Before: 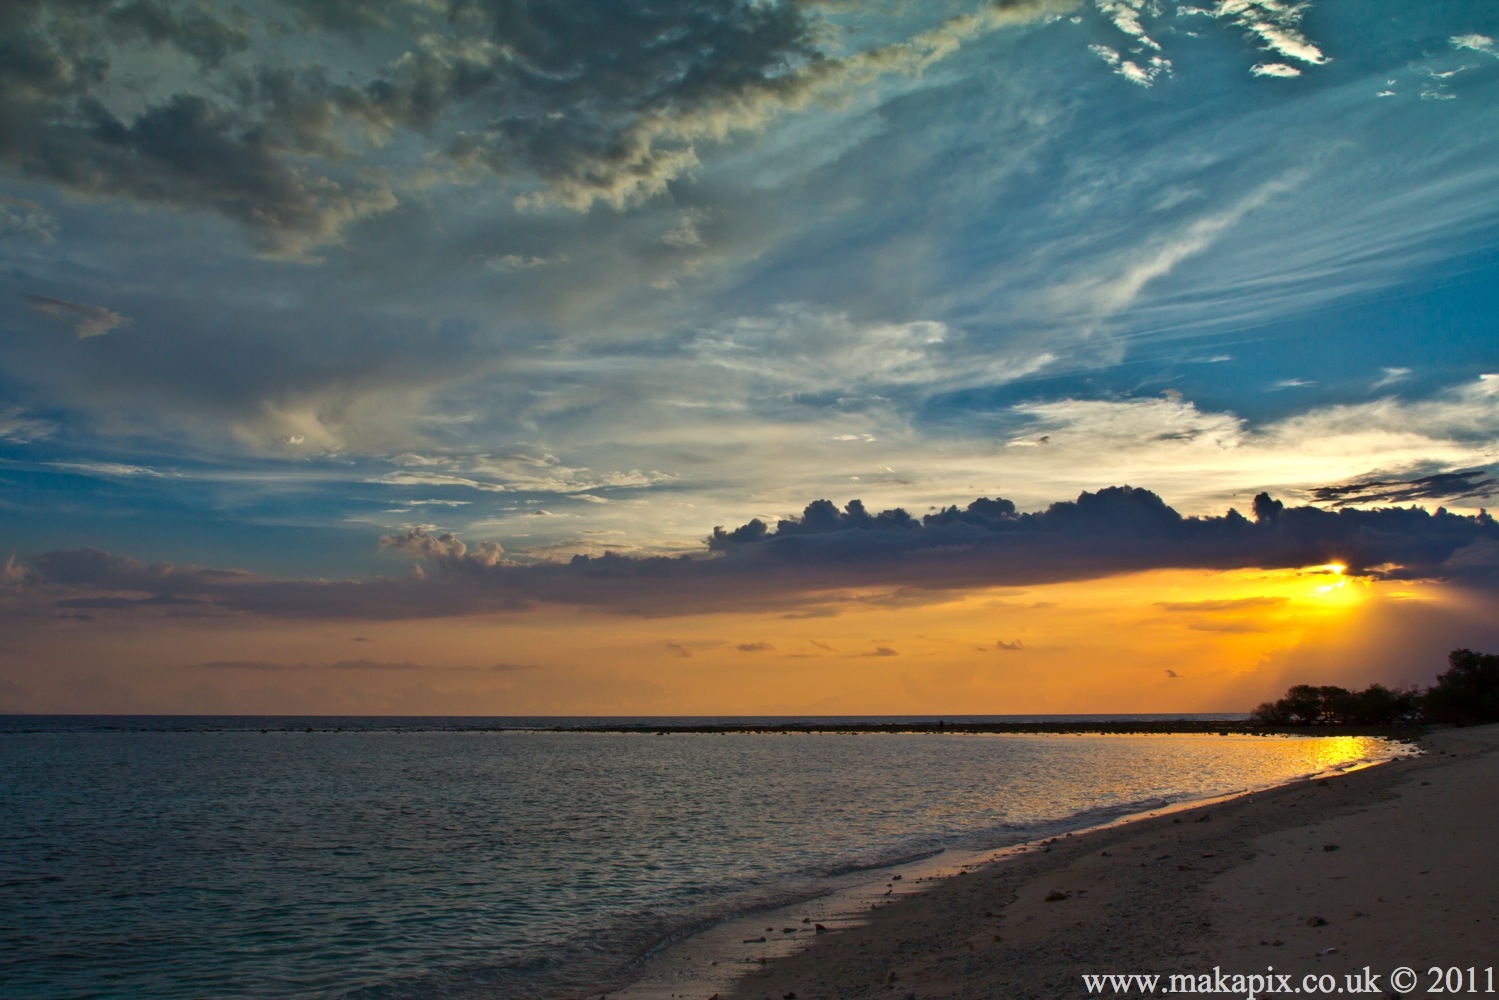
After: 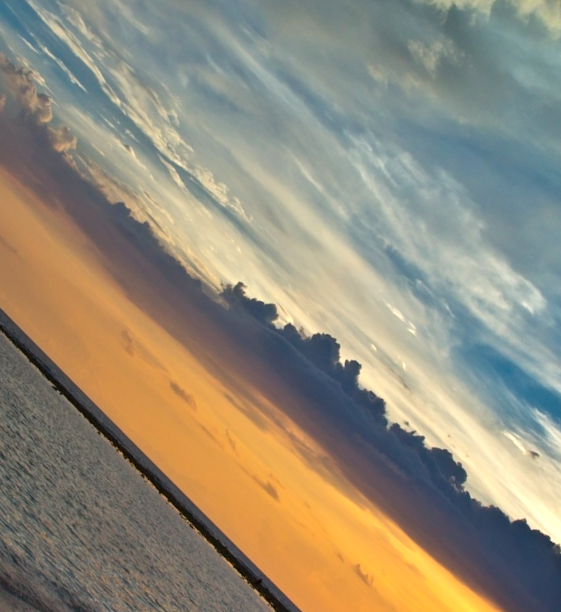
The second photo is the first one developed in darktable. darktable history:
crop and rotate: angle -45.37°, top 16.158%, right 0.846%, bottom 11.724%
levels: mode automatic, levels [0.044, 0.475, 0.791]
exposure: exposure 0.431 EV, compensate highlight preservation false
